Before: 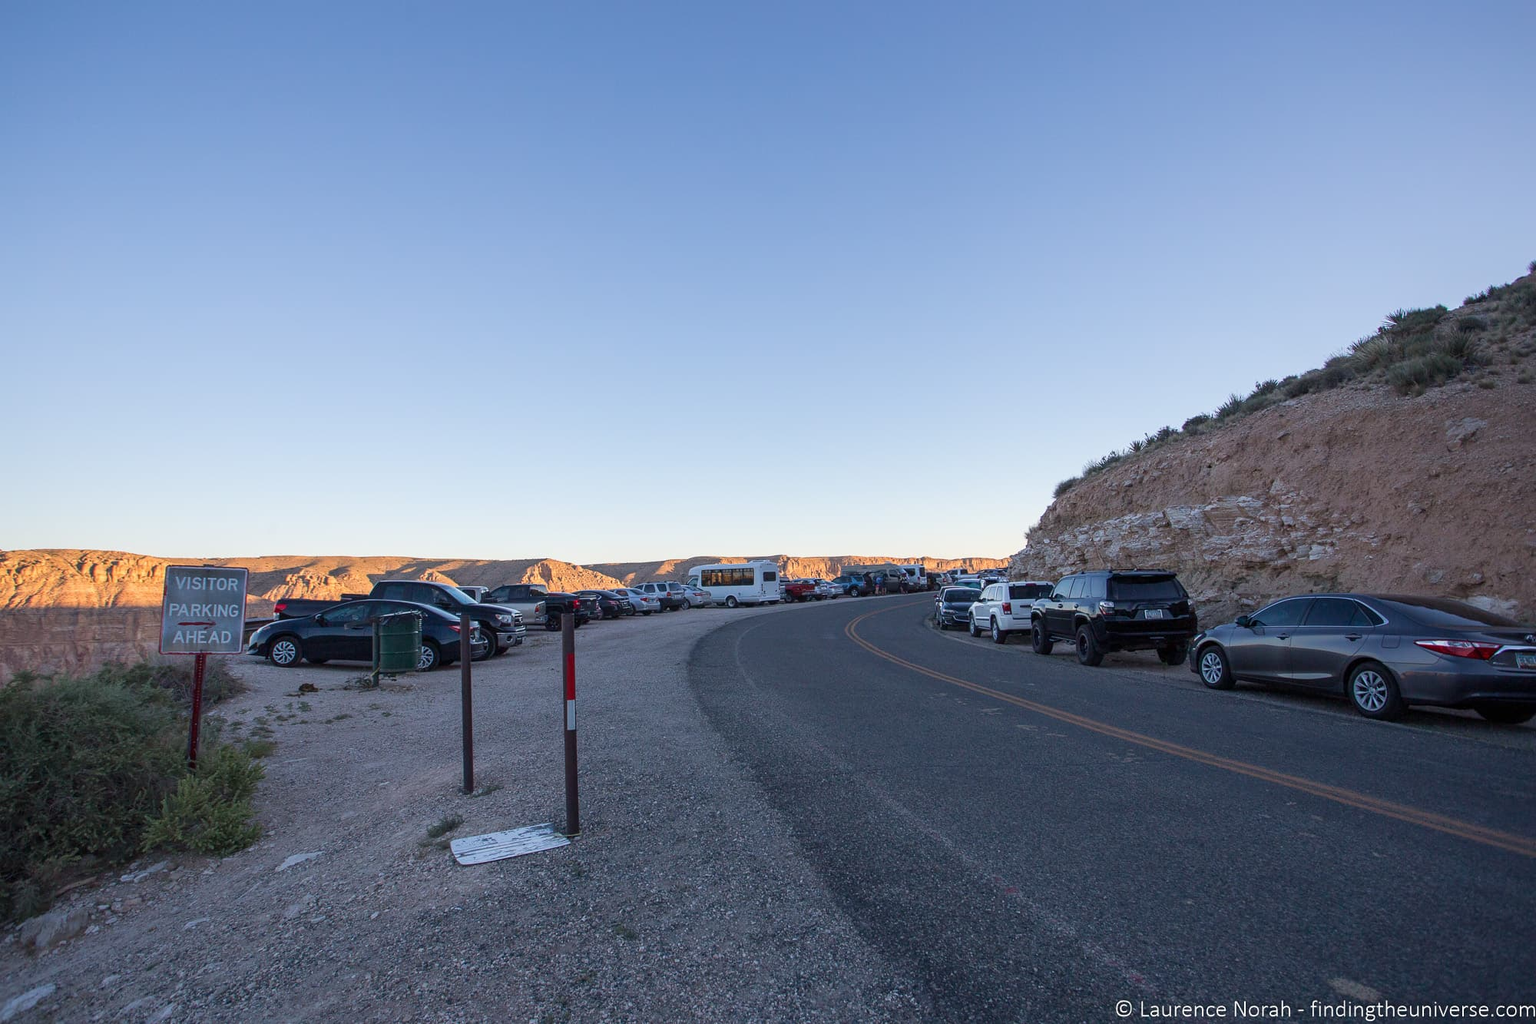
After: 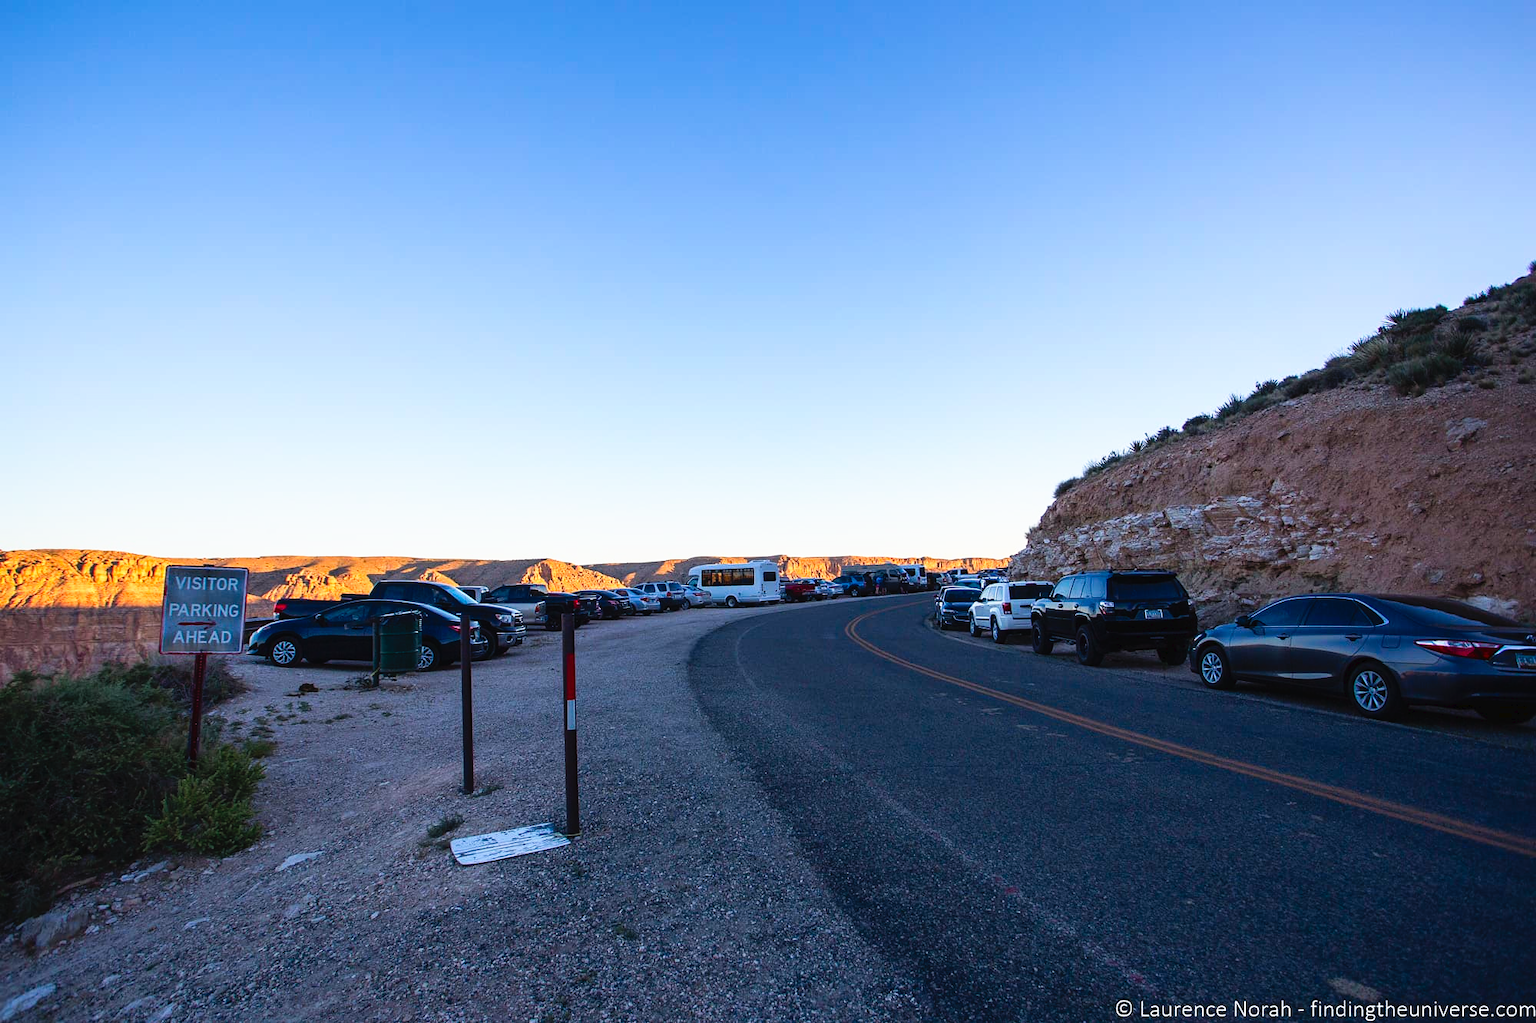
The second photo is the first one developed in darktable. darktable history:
contrast brightness saturation: contrast 0.09, saturation 0.28
tone curve: curves: ch0 [(0, 0) (0.003, 0.023) (0.011, 0.024) (0.025, 0.028) (0.044, 0.035) (0.069, 0.043) (0.1, 0.052) (0.136, 0.063) (0.177, 0.094) (0.224, 0.145) (0.277, 0.209) (0.335, 0.281) (0.399, 0.364) (0.468, 0.453) (0.543, 0.553) (0.623, 0.66) (0.709, 0.767) (0.801, 0.88) (0.898, 0.968) (1, 1)], preserve colors none
